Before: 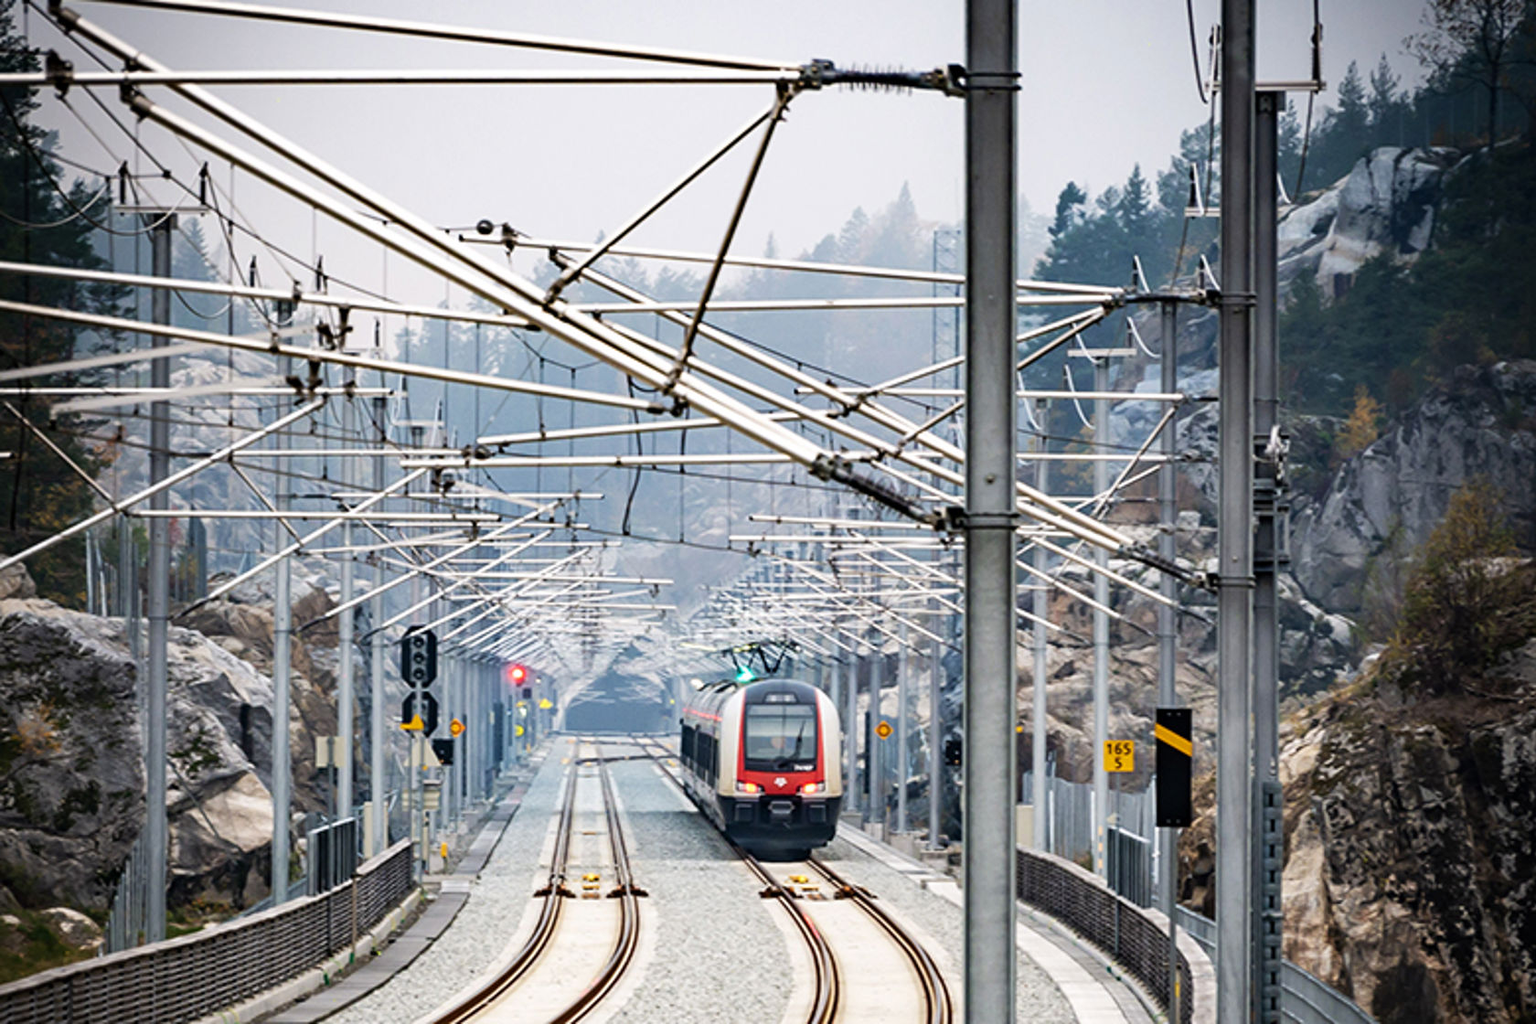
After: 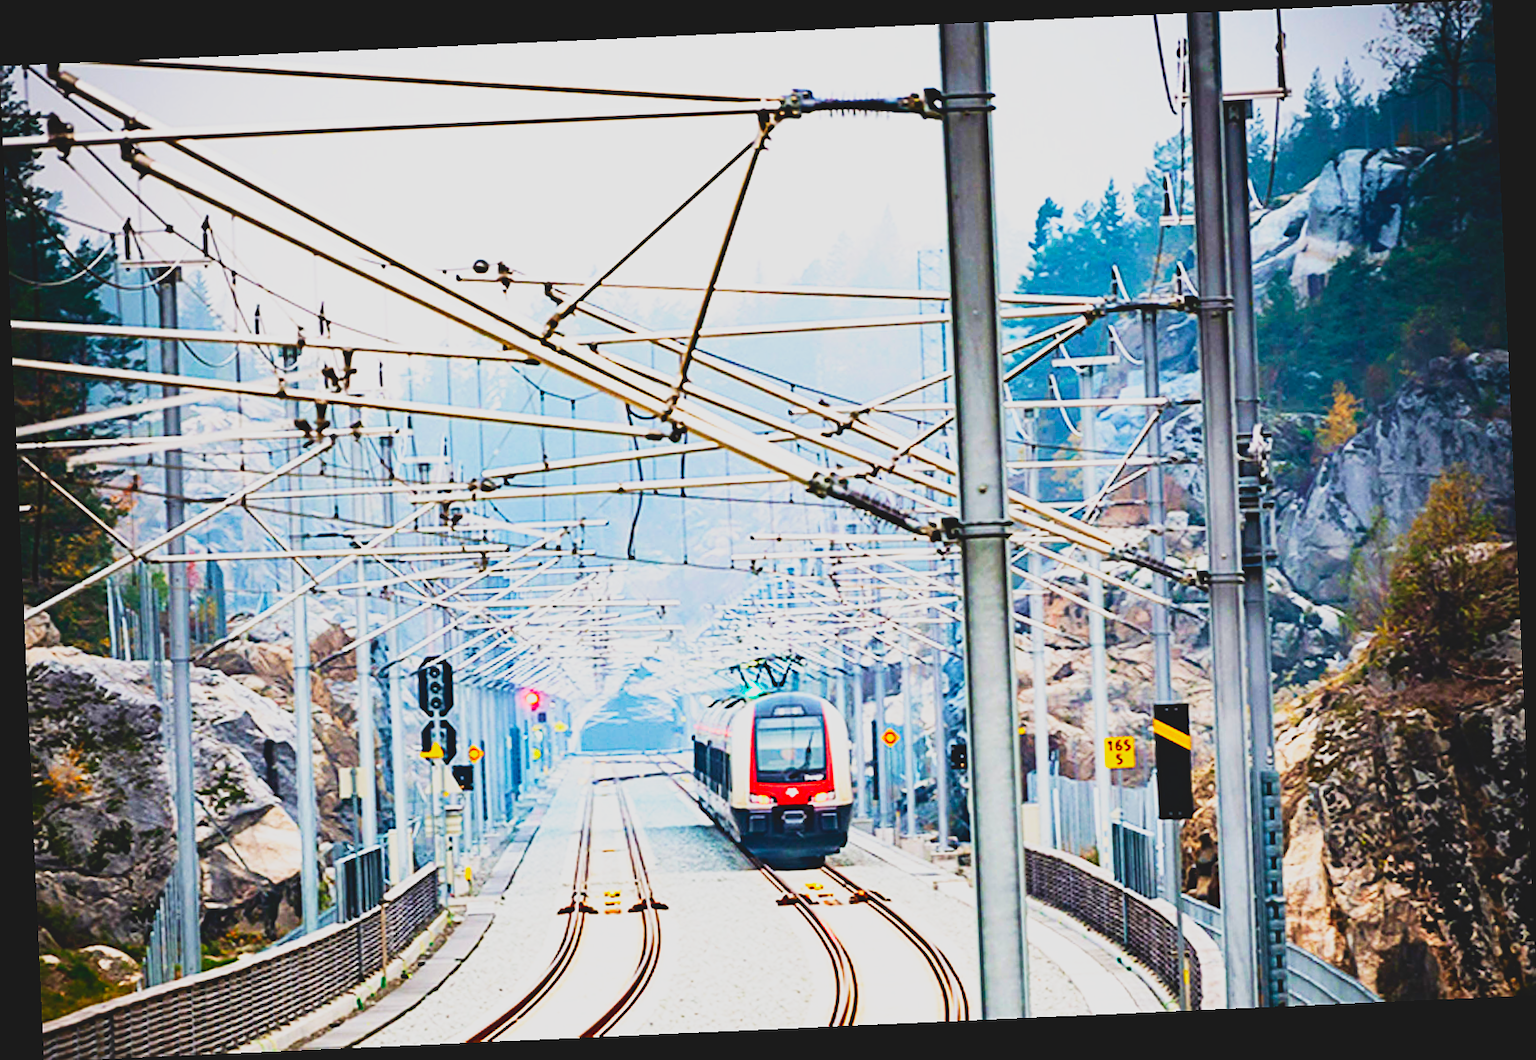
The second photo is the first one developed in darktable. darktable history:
rotate and perspective: rotation -2.56°, automatic cropping off
base curve: curves: ch0 [(0, 0) (0.007, 0.004) (0.027, 0.03) (0.046, 0.07) (0.207, 0.54) (0.442, 0.872) (0.673, 0.972) (1, 1)], preserve colors none
white balance: emerald 1
contrast brightness saturation: contrast -0.19, saturation 0.19
sharpen: on, module defaults
velvia: on, module defaults
